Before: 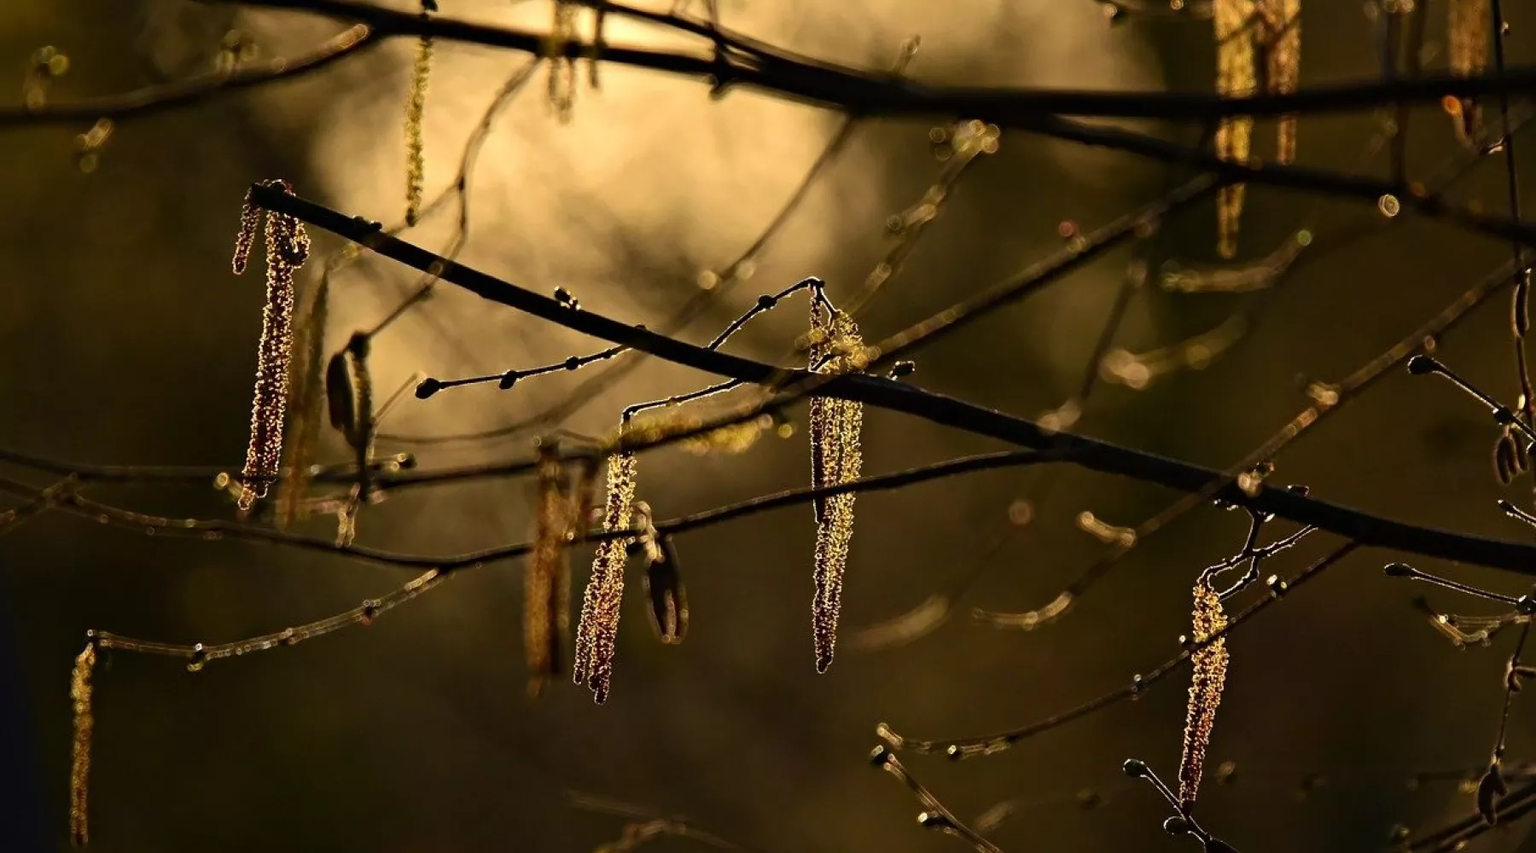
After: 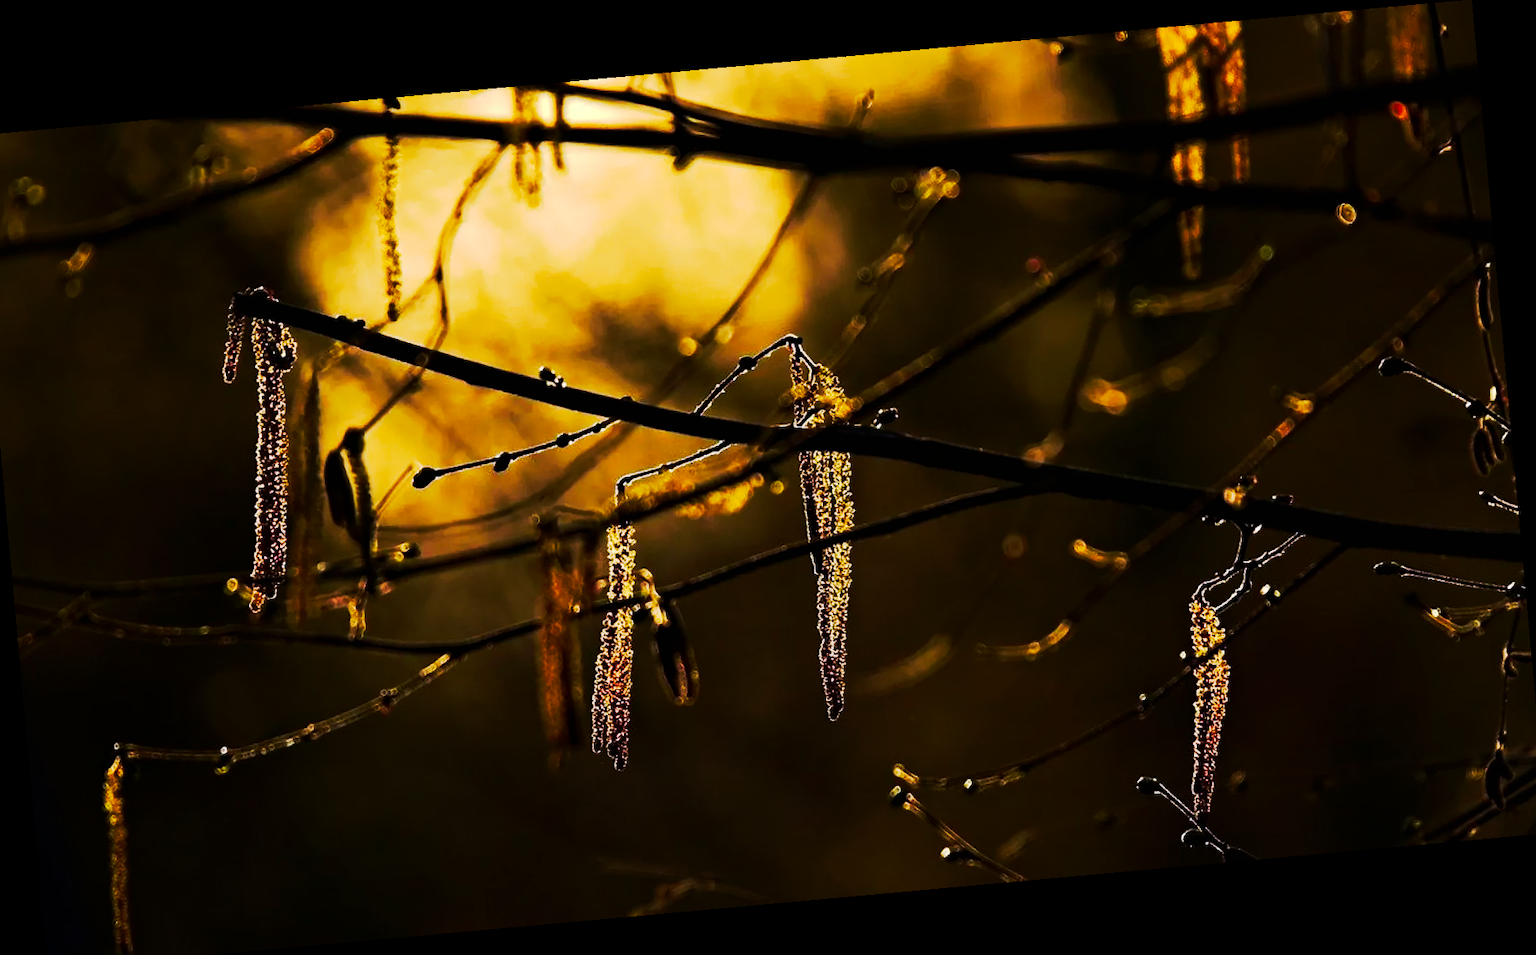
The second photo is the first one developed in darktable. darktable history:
tone curve: curves: ch0 [(0, 0) (0.003, 0.002) (0.011, 0.002) (0.025, 0.002) (0.044, 0.007) (0.069, 0.014) (0.1, 0.026) (0.136, 0.04) (0.177, 0.061) (0.224, 0.1) (0.277, 0.151) (0.335, 0.198) (0.399, 0.272) (0.468, 0.387) (0.543, 0.553) (0.623, 0.716) (0.709, 0.8) (0.801, 0.855) (0.898, 0.897) (1, 1)], preserve colors none
crop and rotate: left 1.774%, right 0.633%, bottom 1.28%
rotate and perspective: rotation -5.2°, automatic cropping off
base curve: curves: ch0 [(0, 0) (0.989, 0.992)], preserve colors none
color calibration: illuminant as shot in camera, x 0.358, y 0.373, temperature 4628.91 K
color balance rgb: linear chroma grading › global chroma 3.45%, perceptual saturation grading › global saturation 11.24%, perceptual brilliance grading › global brilliance 3.04%, global vibrance 2.8%
